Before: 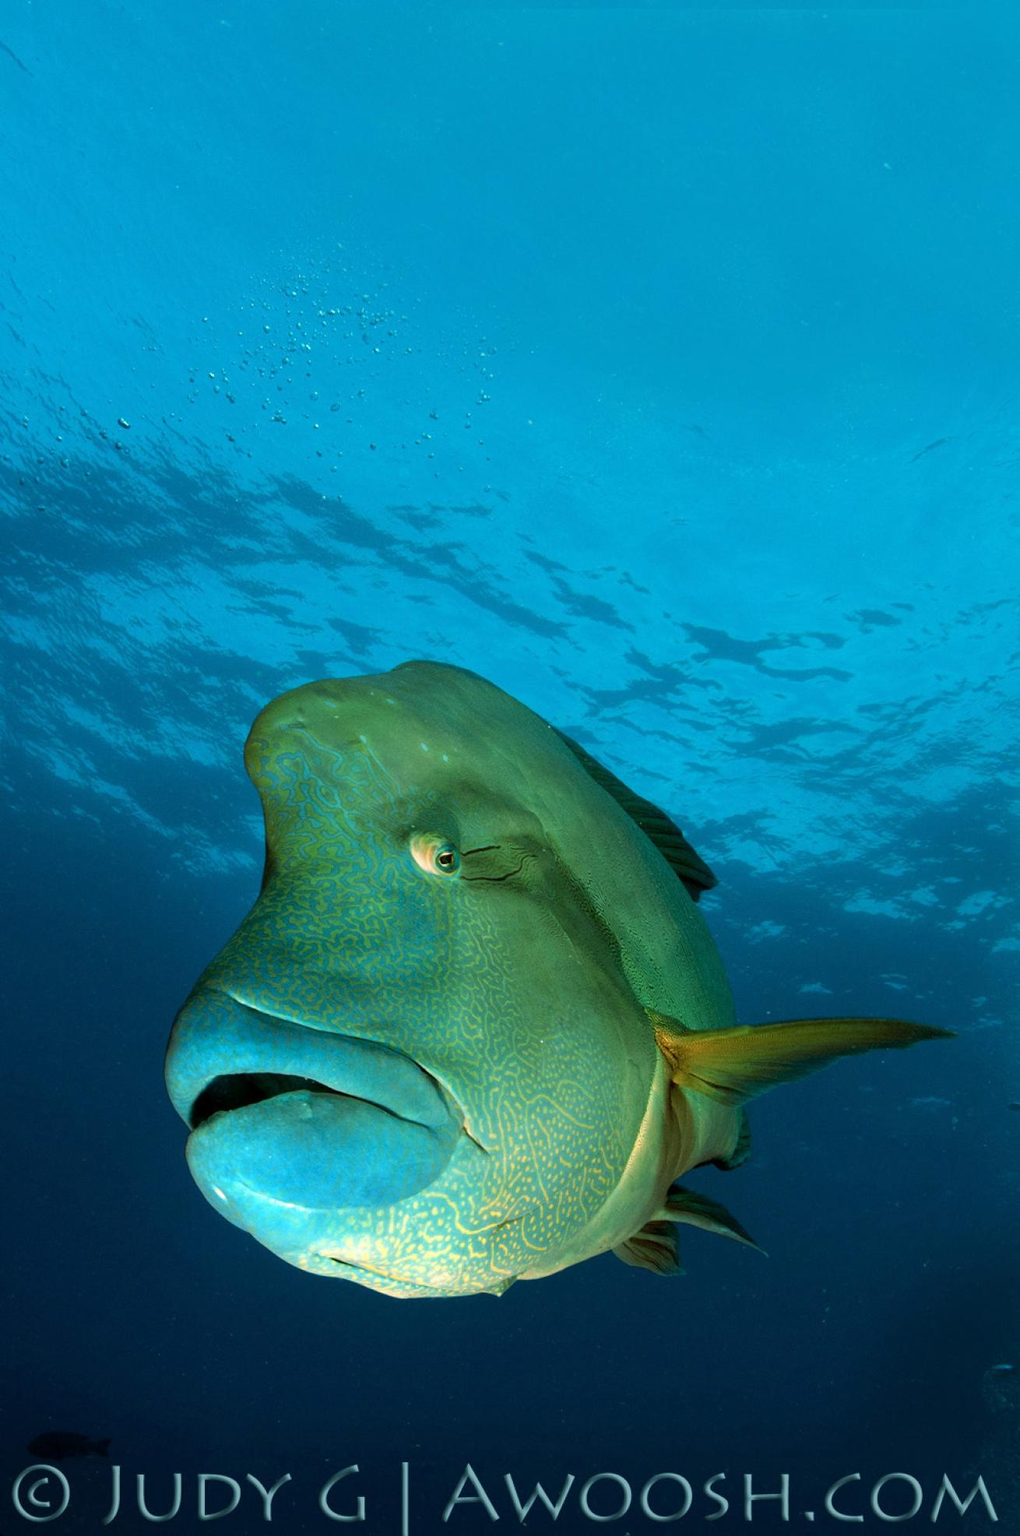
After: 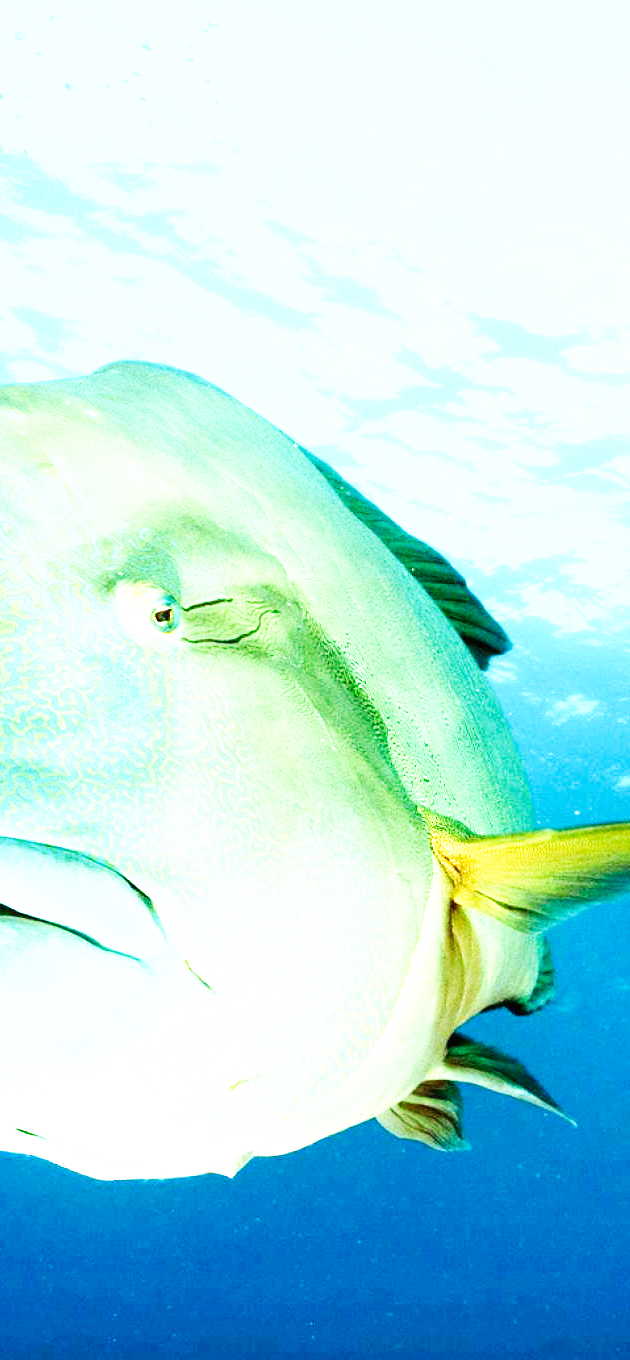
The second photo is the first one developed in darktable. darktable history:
exposure: exposure 2.022 EV, compensate highlight preservation false
base curve: curves: ch0 [(0, 0) (0.007, 0.004) (0.027, 0.03) (0.046, 0.07) (0.207, 0.54) (0.442, 0.872) (0.673, 0.972) (1, 1)], preserve colors none
crop: left 31.323%, top 24.763%, right 20.376%, bottom 6.267%
